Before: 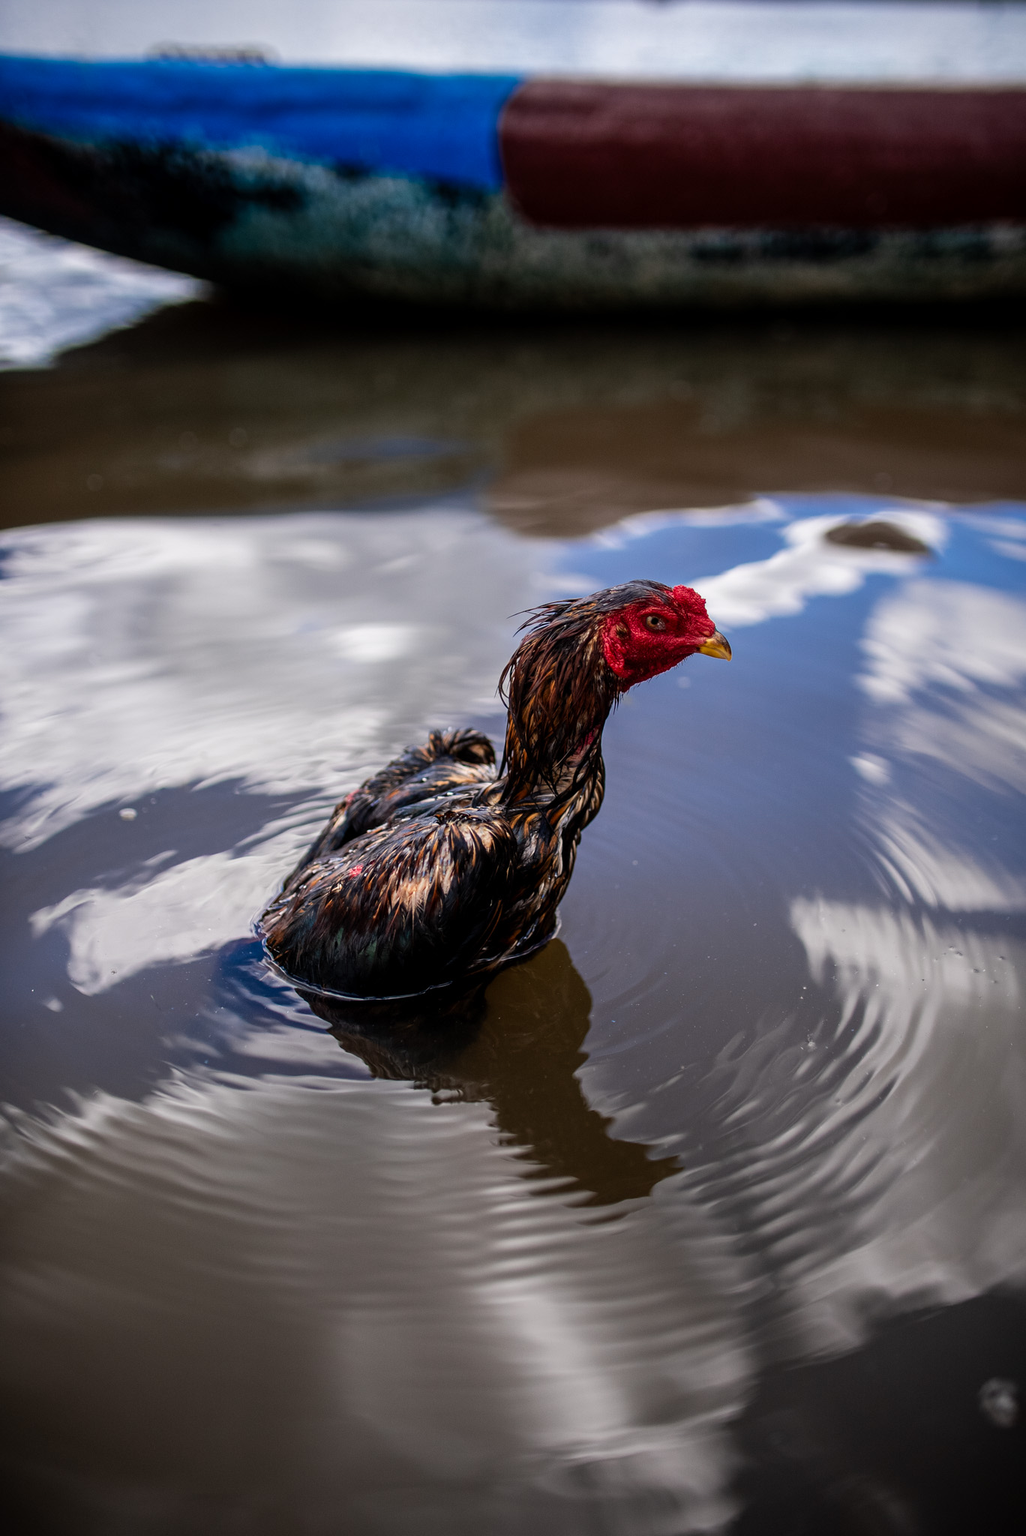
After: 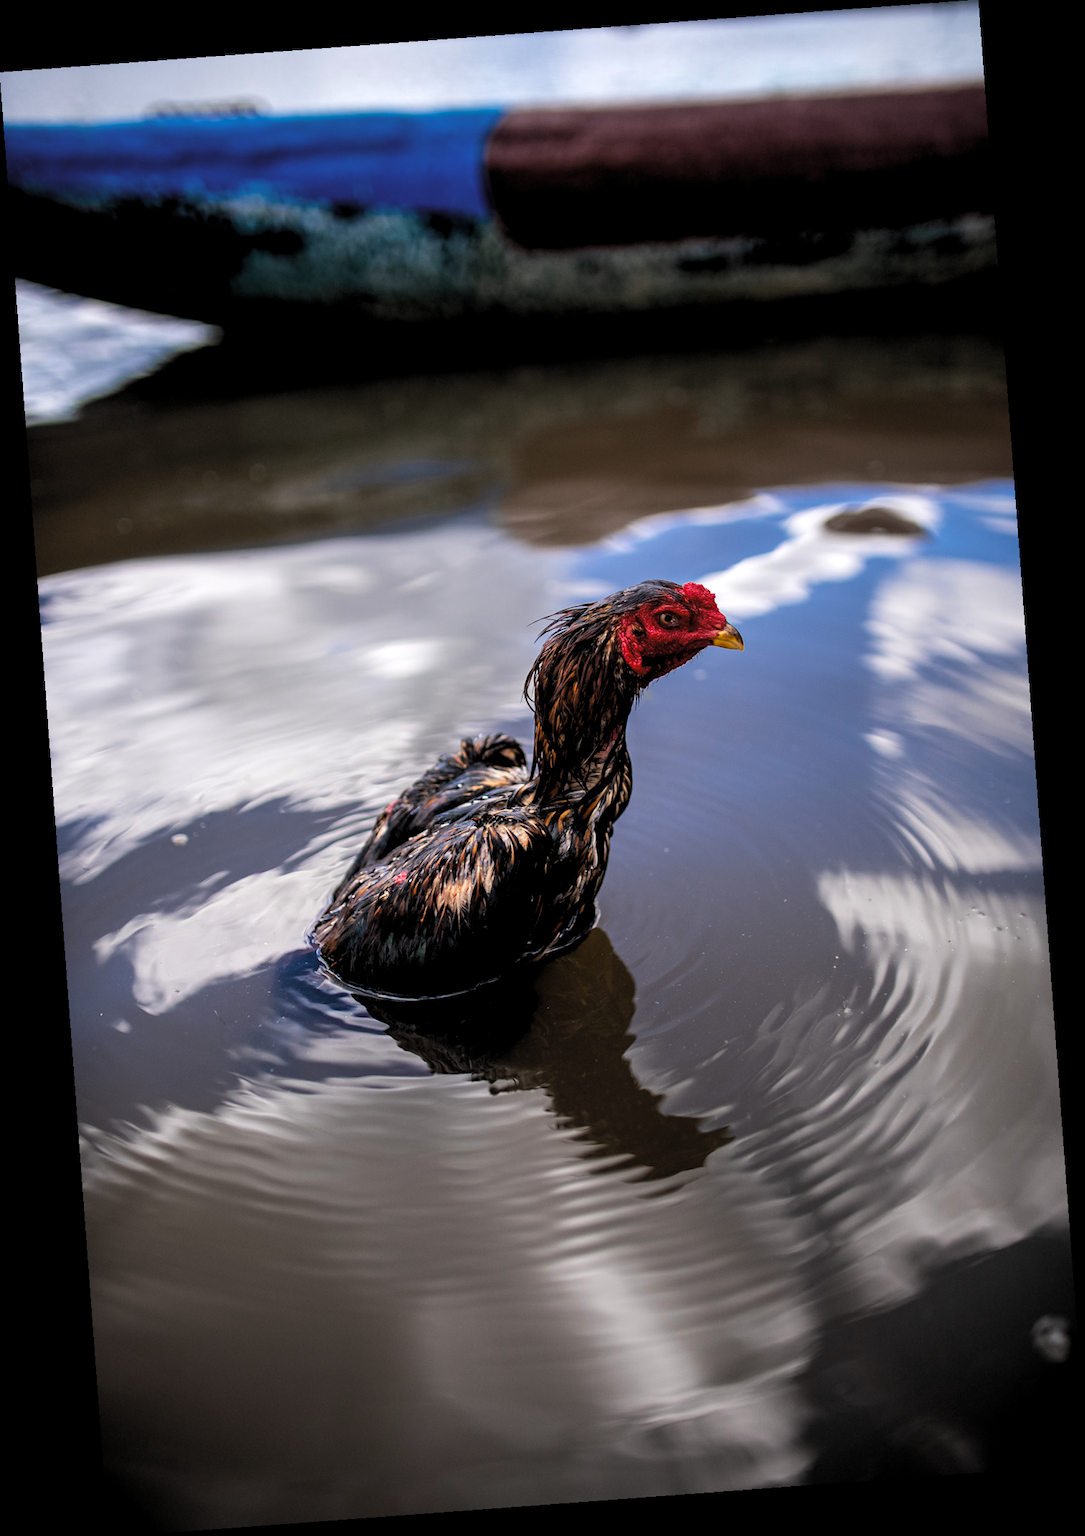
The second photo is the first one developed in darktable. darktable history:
rotate and perspective: rotation -4.25°, automatic cropping off
levels: mode automatic, black 0.023%, white 99.97%, levels [0.062, 0.494, 0.925]
contrast brightness saturation: contrast -0.28
exposure: black level correction 0.005, exposure 0.001 EV, compensate highlight preservation false
